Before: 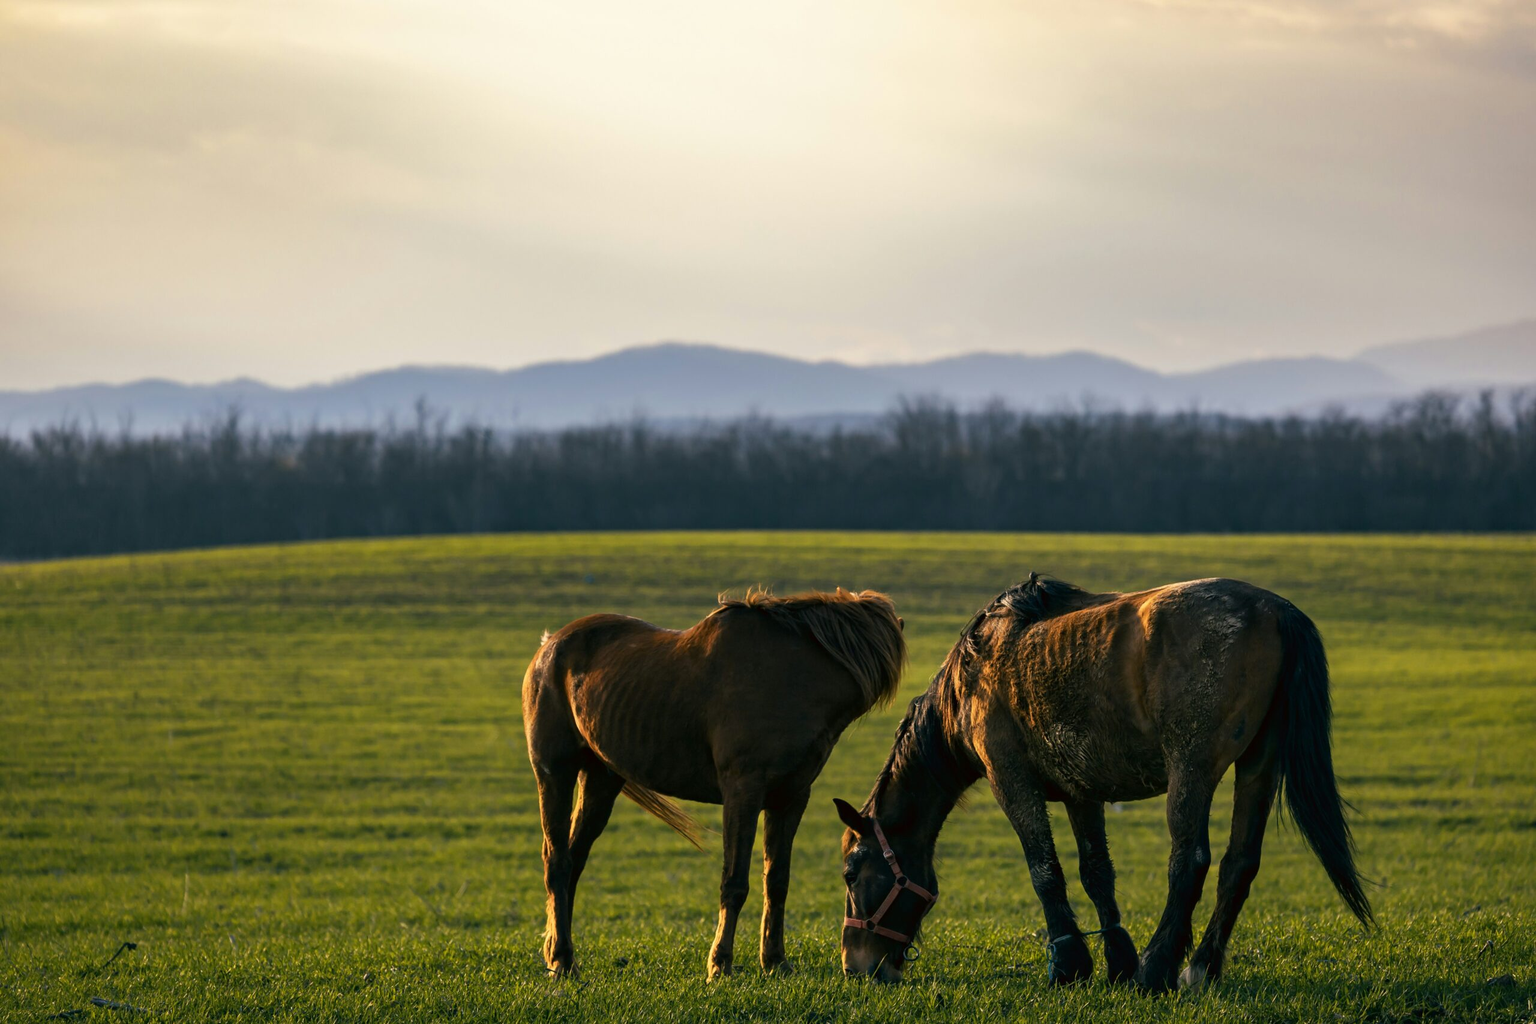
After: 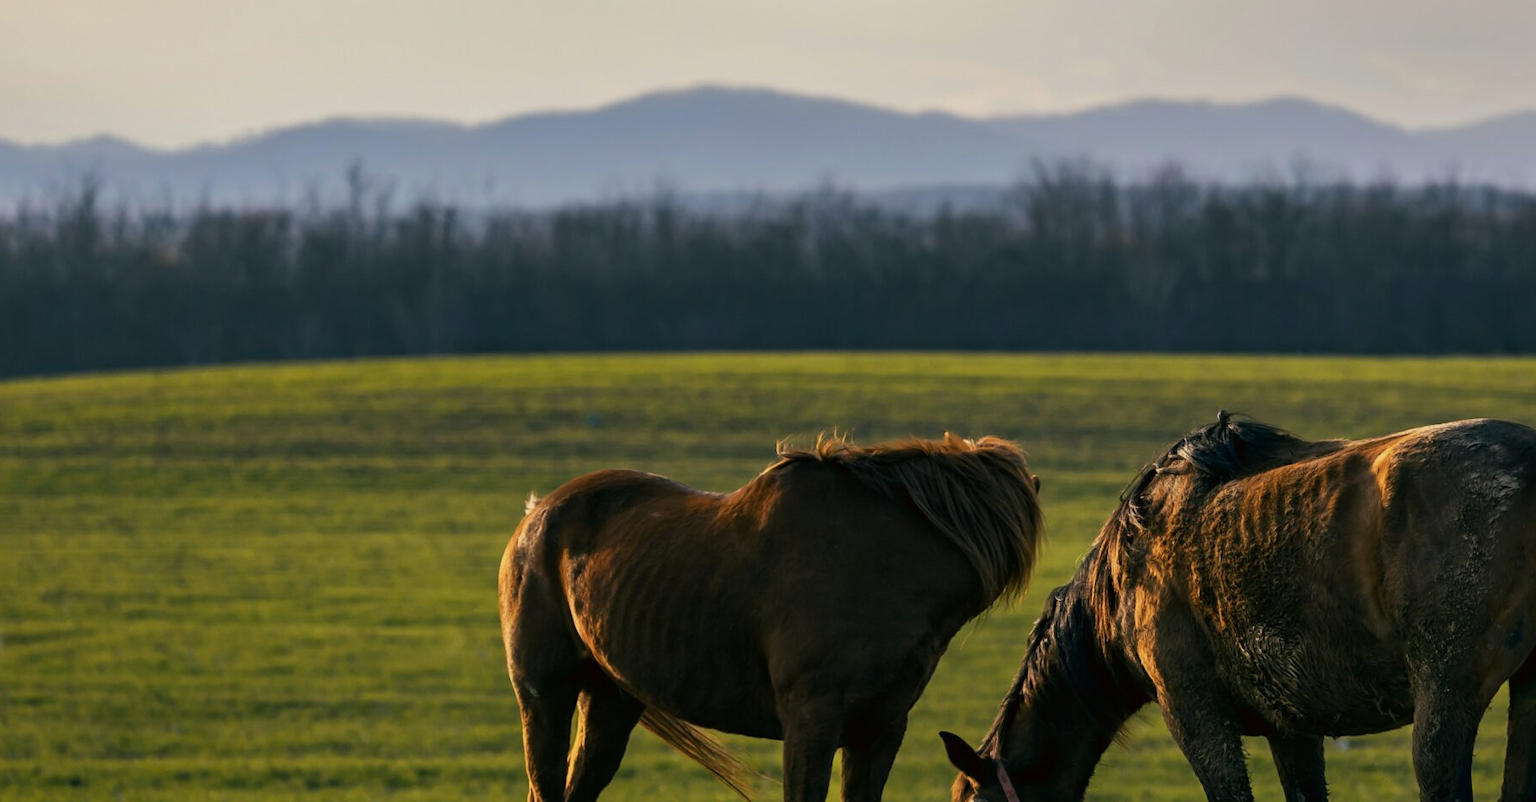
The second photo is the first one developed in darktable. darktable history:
crop: left 11.123%, top 27.61%, right 18.3%, bottom 17.034%
exposure: exposure -0.21 EV, compensate highlight preservation false
